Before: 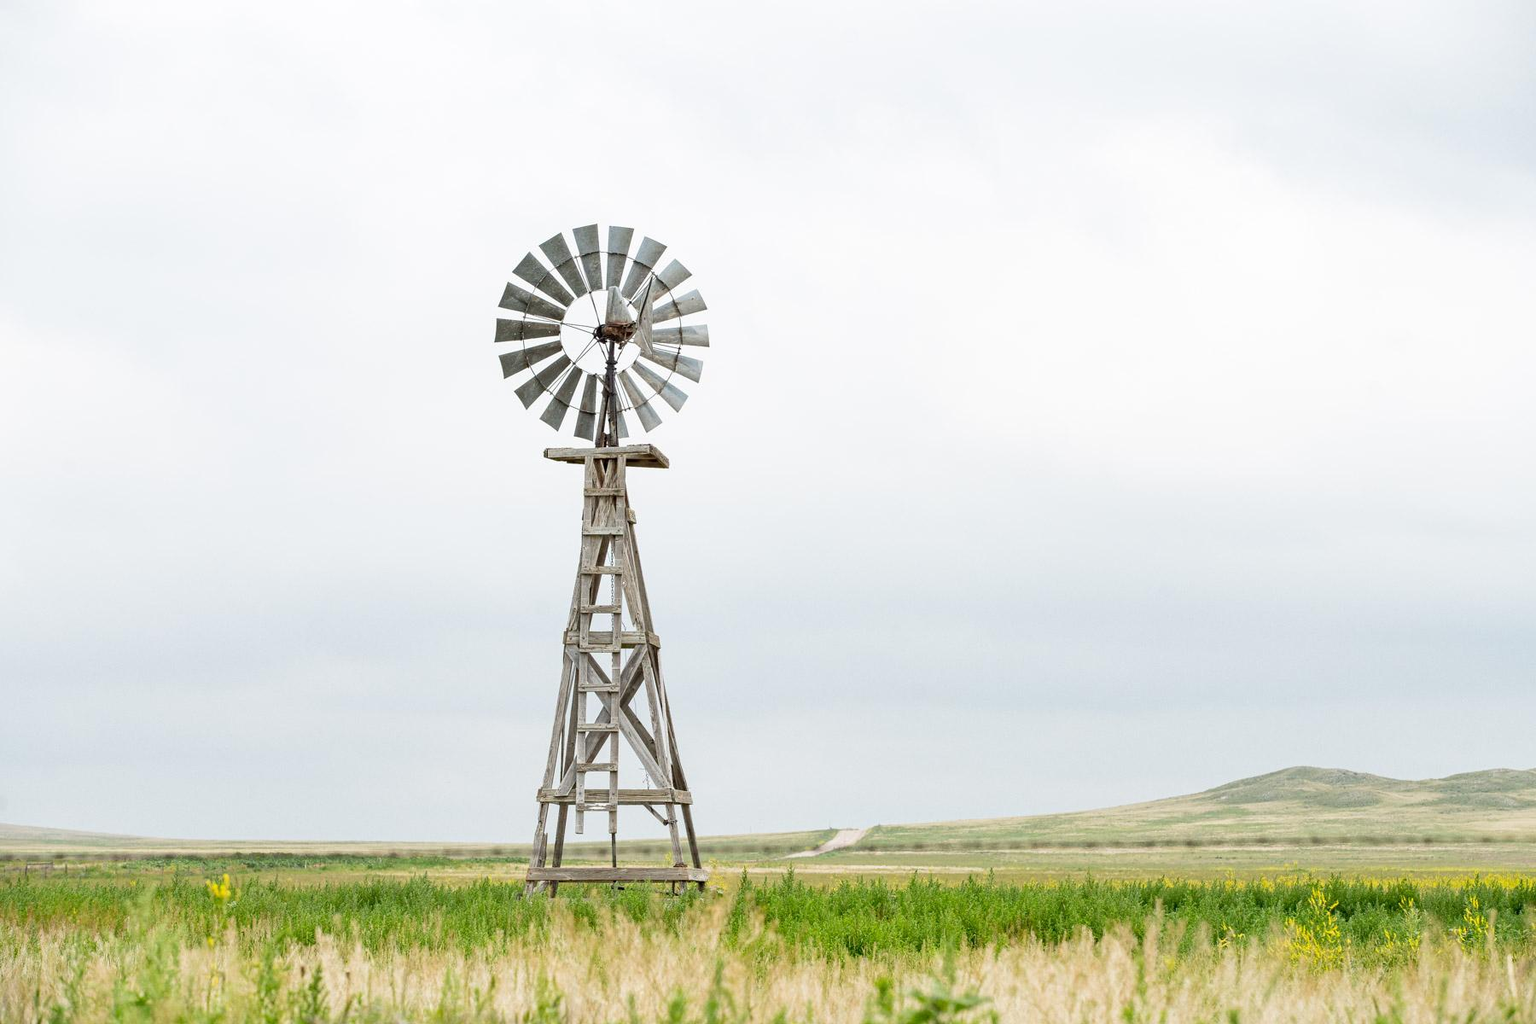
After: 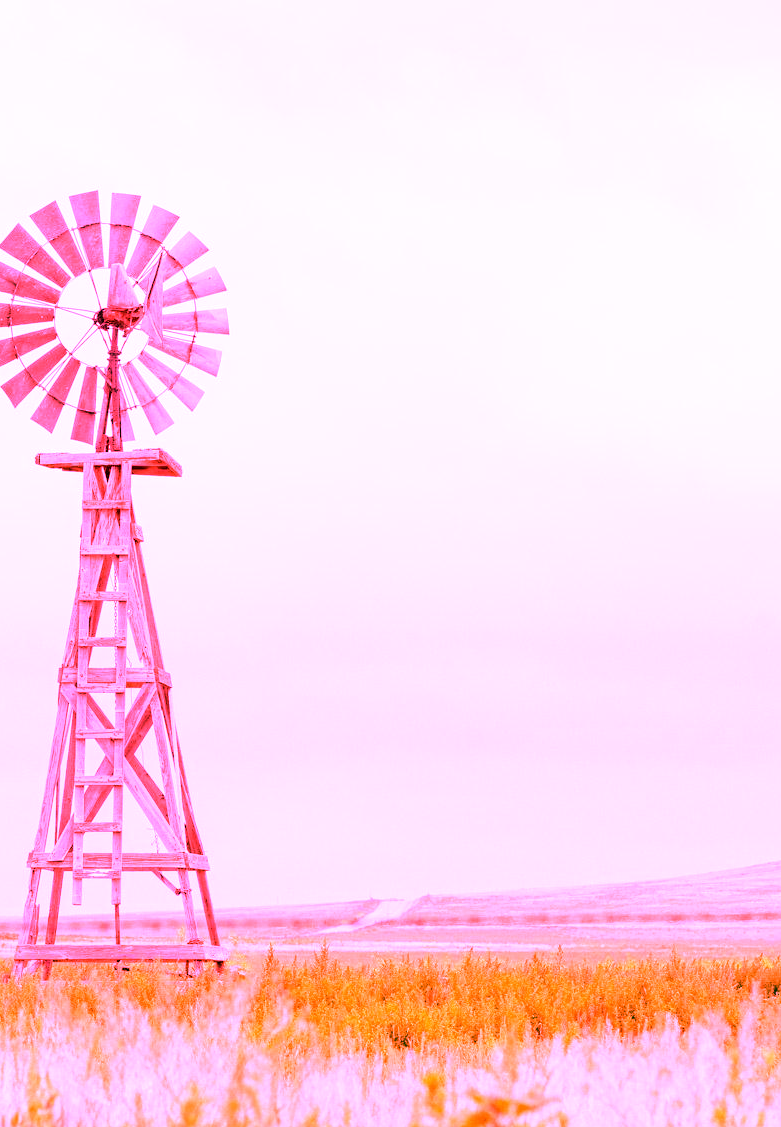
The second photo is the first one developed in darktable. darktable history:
white balance: red 4.26, blue 1.802
crop: left 33.452%, top 6.025%, right 23.155%
